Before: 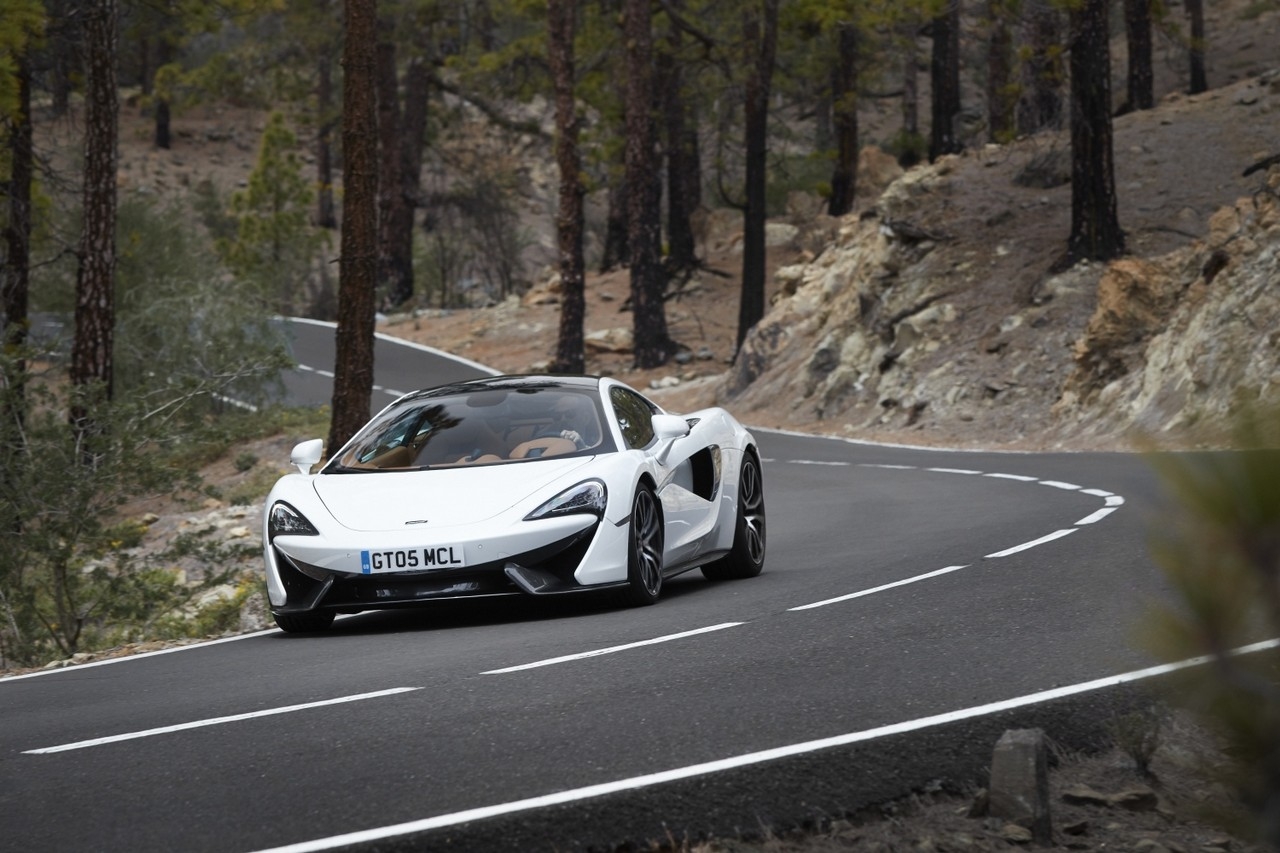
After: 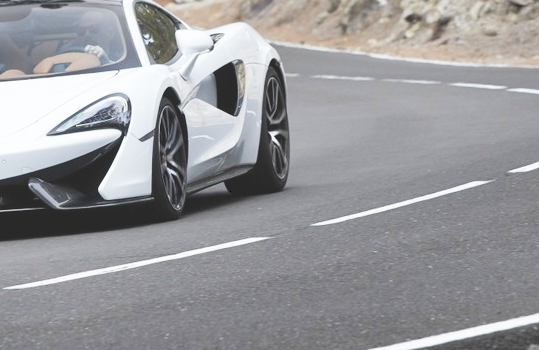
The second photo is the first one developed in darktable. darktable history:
tone curve: curves: ch0 [(0, 0) (0.003, 0.156) (0.011, 0.156) (0.025, 0.161) (0.044, 0.164) (0.069, 0.178) (0.1, 0.201) (0.136, 0.229) (0.177, 0.263) (0.224, 0.301) (0.277, 0.355) (0.335, 0.415) (0.399, 0.48) (0.468, 0.561) (0.543, 0.647) (0.623, 0.735) (0.709, 0.819) (0.801, 0.893) (0.898, 0.953) (1, 1)], preserve colors none
contrast brightness saturation: brightness 0.15
crop: left 37.221%, top 45.169%, right 20.63%, bottom 13.777%
